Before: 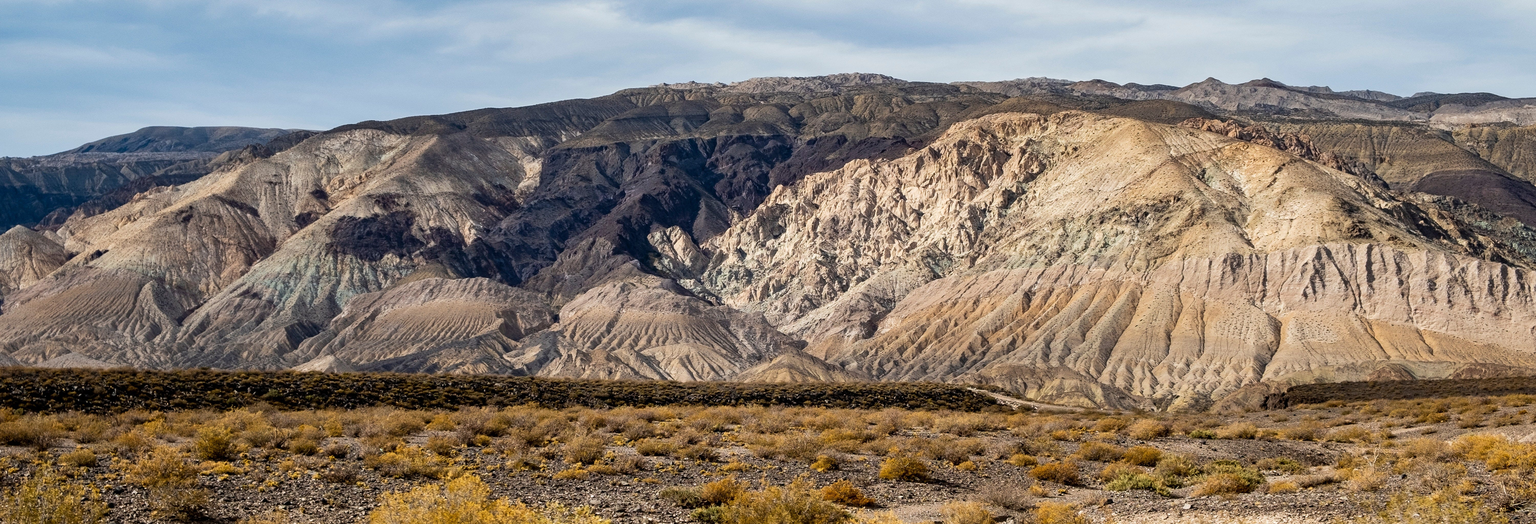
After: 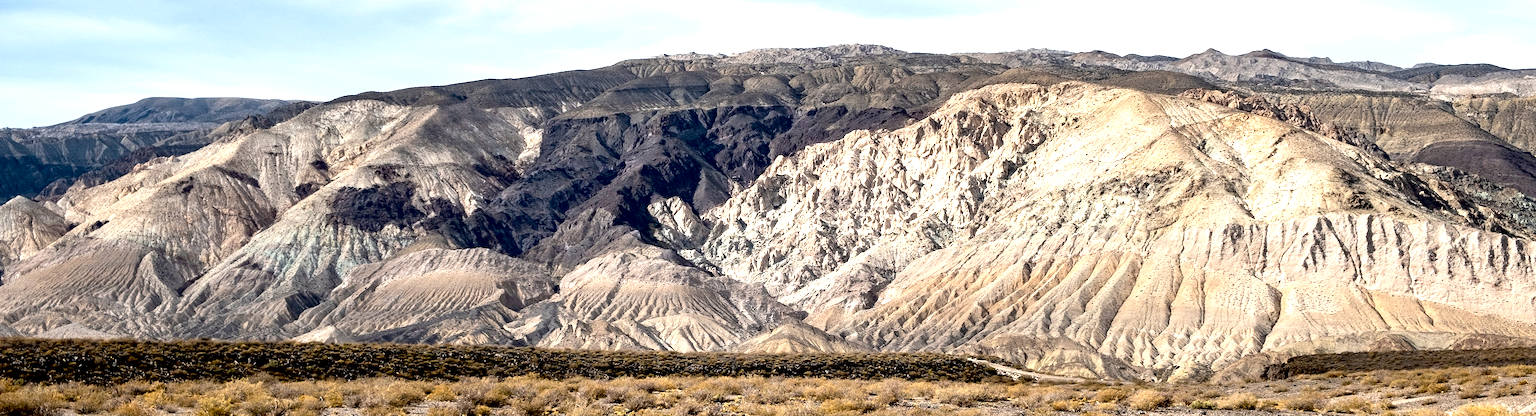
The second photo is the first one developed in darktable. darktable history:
contrast brightness saturation: contrast 0.057, brightness -0.009, saturation -0.248
exposure: black level correction 0.008, exposure 0.984 EV, compensate exposure bias true, compensate highlight preservation false
crop and rotate: top 5.653%, bottom 14.833%
color zones: curves: ch0 [(0, 0.465) (0.092, 0.596) (0.289, 0.464) (0.429, 0.453) (0.571, 0.464) (0.714, 0.455) (0.857, 0.462) (1, 0.465)], mix -133.12%
